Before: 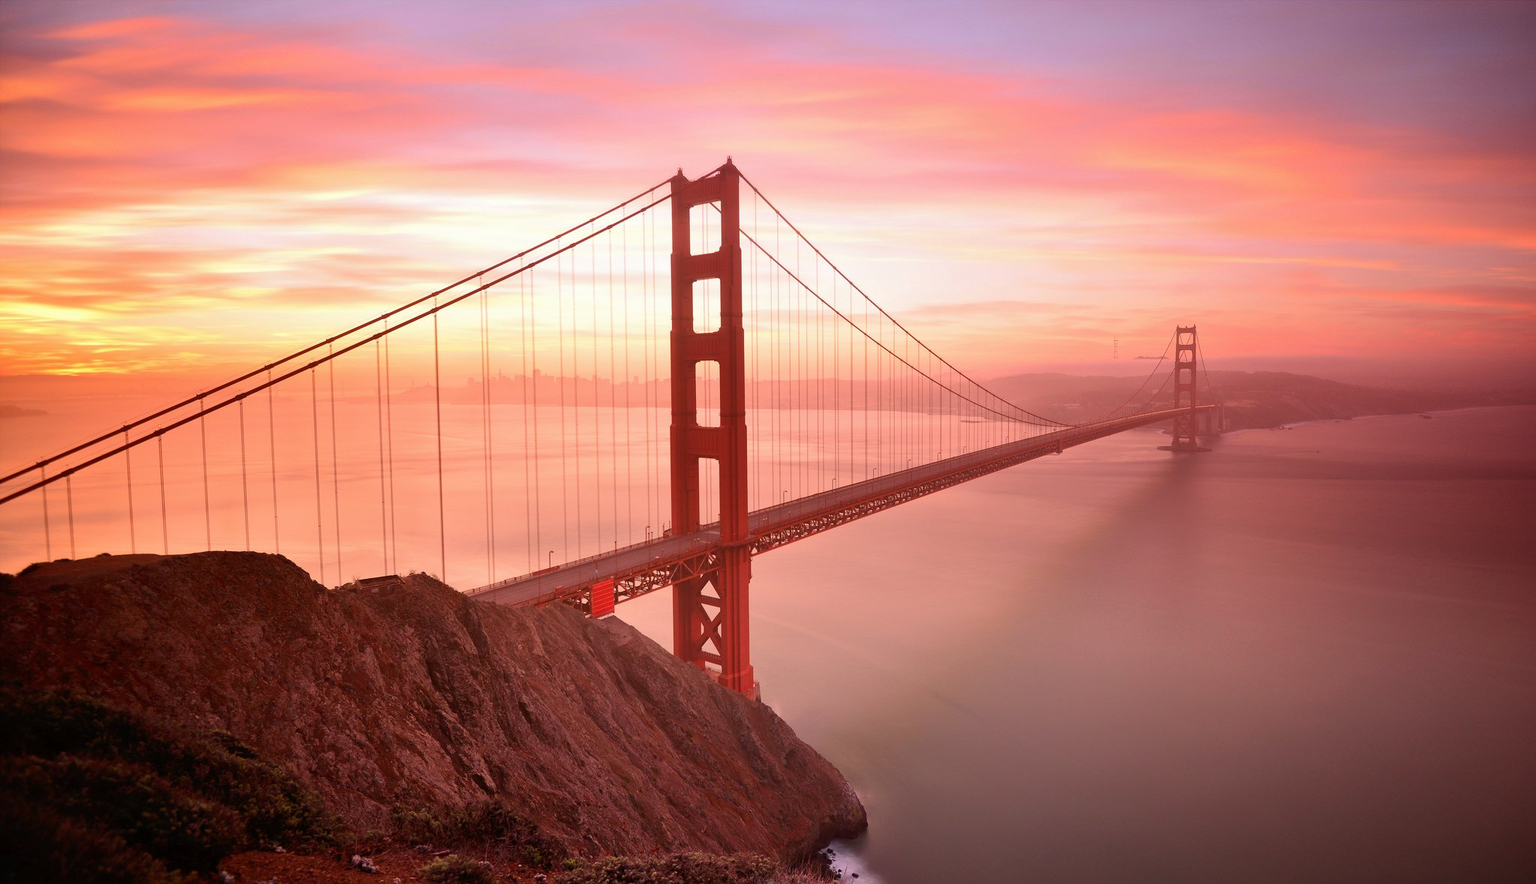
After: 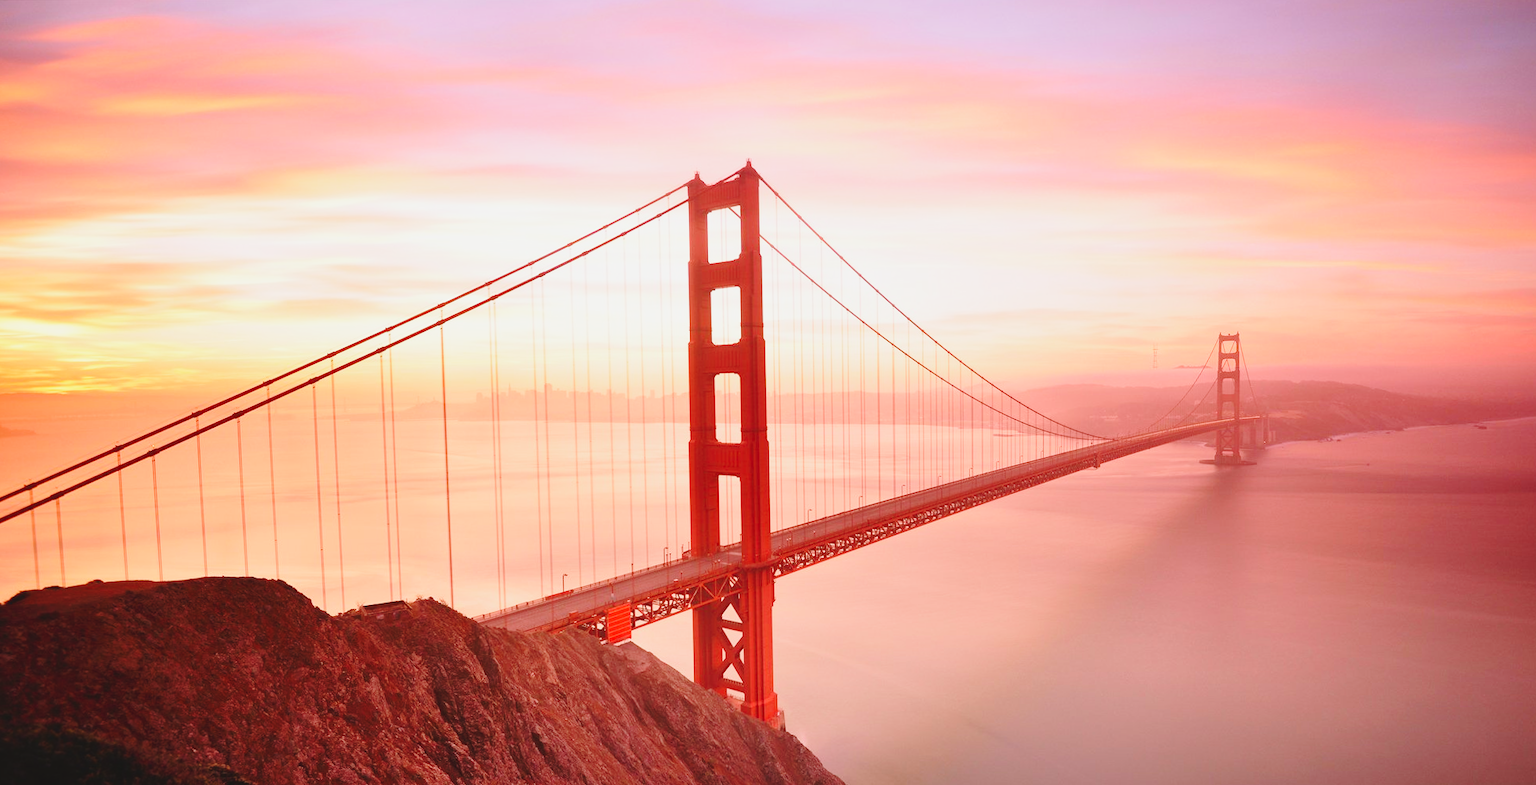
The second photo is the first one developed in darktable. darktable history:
base curve: curves: ch0 [(0, 0) (0.028, 0.03) (0.121, 0.232) (0.46, 0.748) (0.859, 0.968) (1, 1)], preserve colors none
tone curve: curves: ch0 [(0, 0.068) (1, 0.961)], color space Lab, independent channels, preserve colors none
crop and rotate: angle 0.397°, left 0.294%, right 3.158%, bottom 14.223%
